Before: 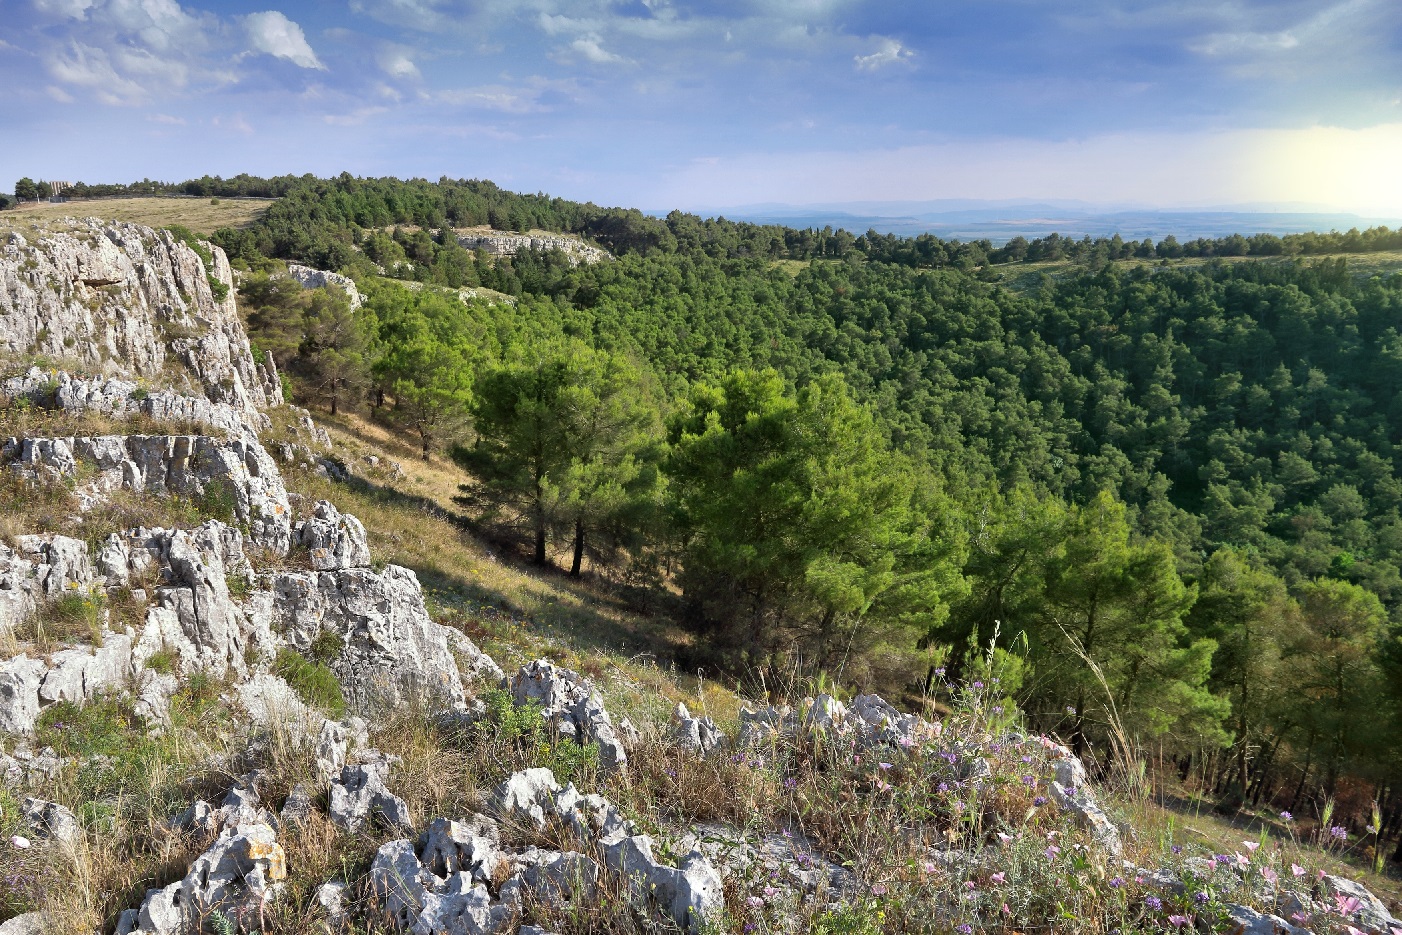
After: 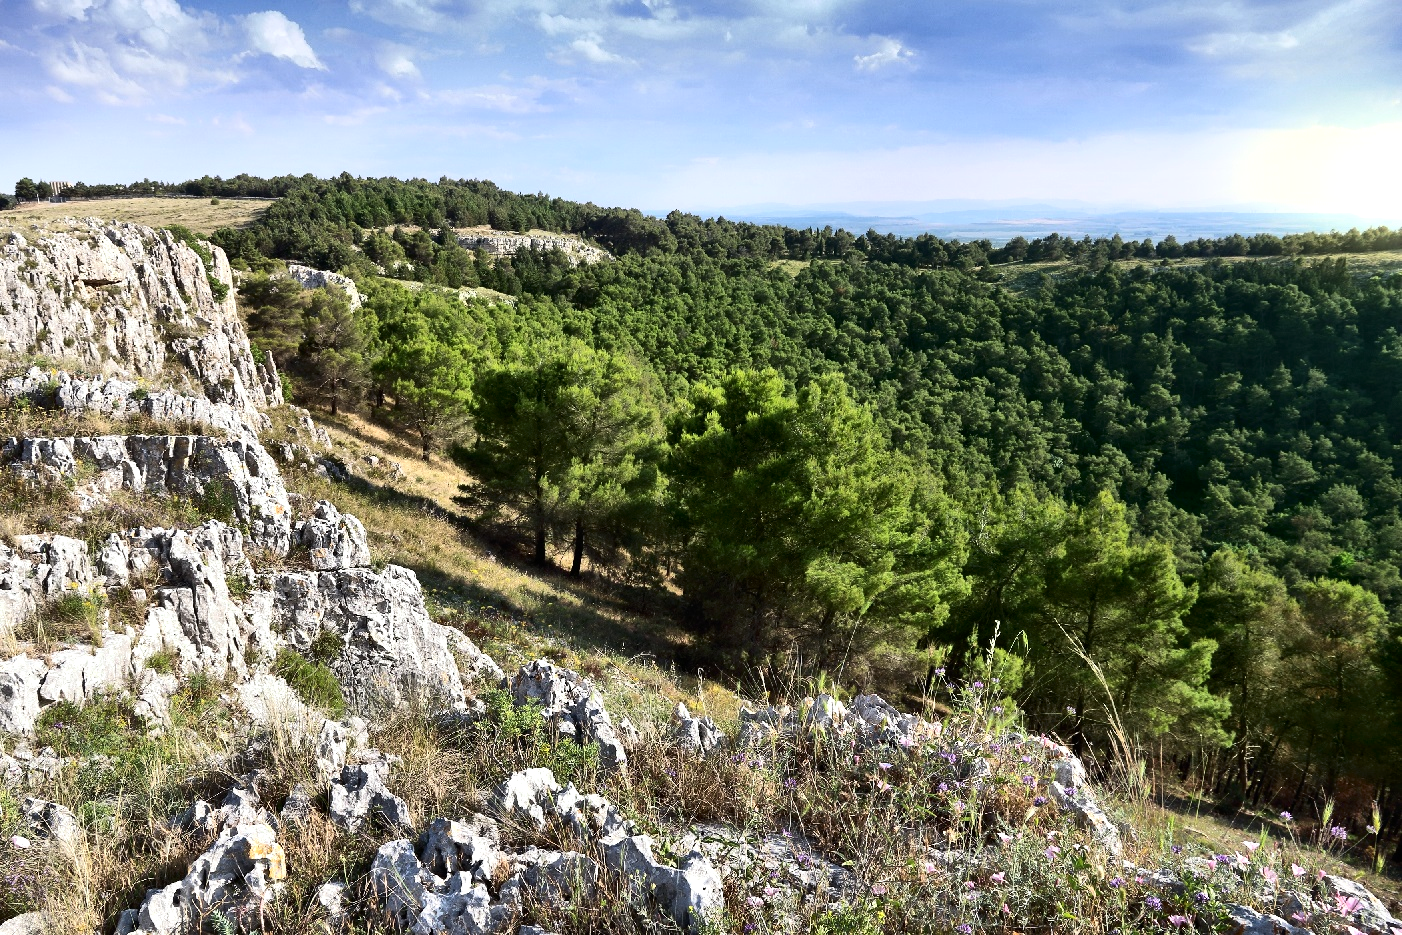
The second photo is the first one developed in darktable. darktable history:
exposure: black level correction 0, compensate exposure bias true, compensate highlight preservation false
contrast brightness saturation: contrast 0.22
tone equalizer: -8 EV -0.417 EV, -7 EV -0.389 EV, -6 EV -0.333 EV, -5 EV -0.222 EV, -3 EV 0.222 EV, -2 EV 0.333 EV, -1 EV 0.389 EV, +0 EV 0.417 EV, edges refinement/feathering 500, mask exposure compensation -1.57 EV, preserve details no
